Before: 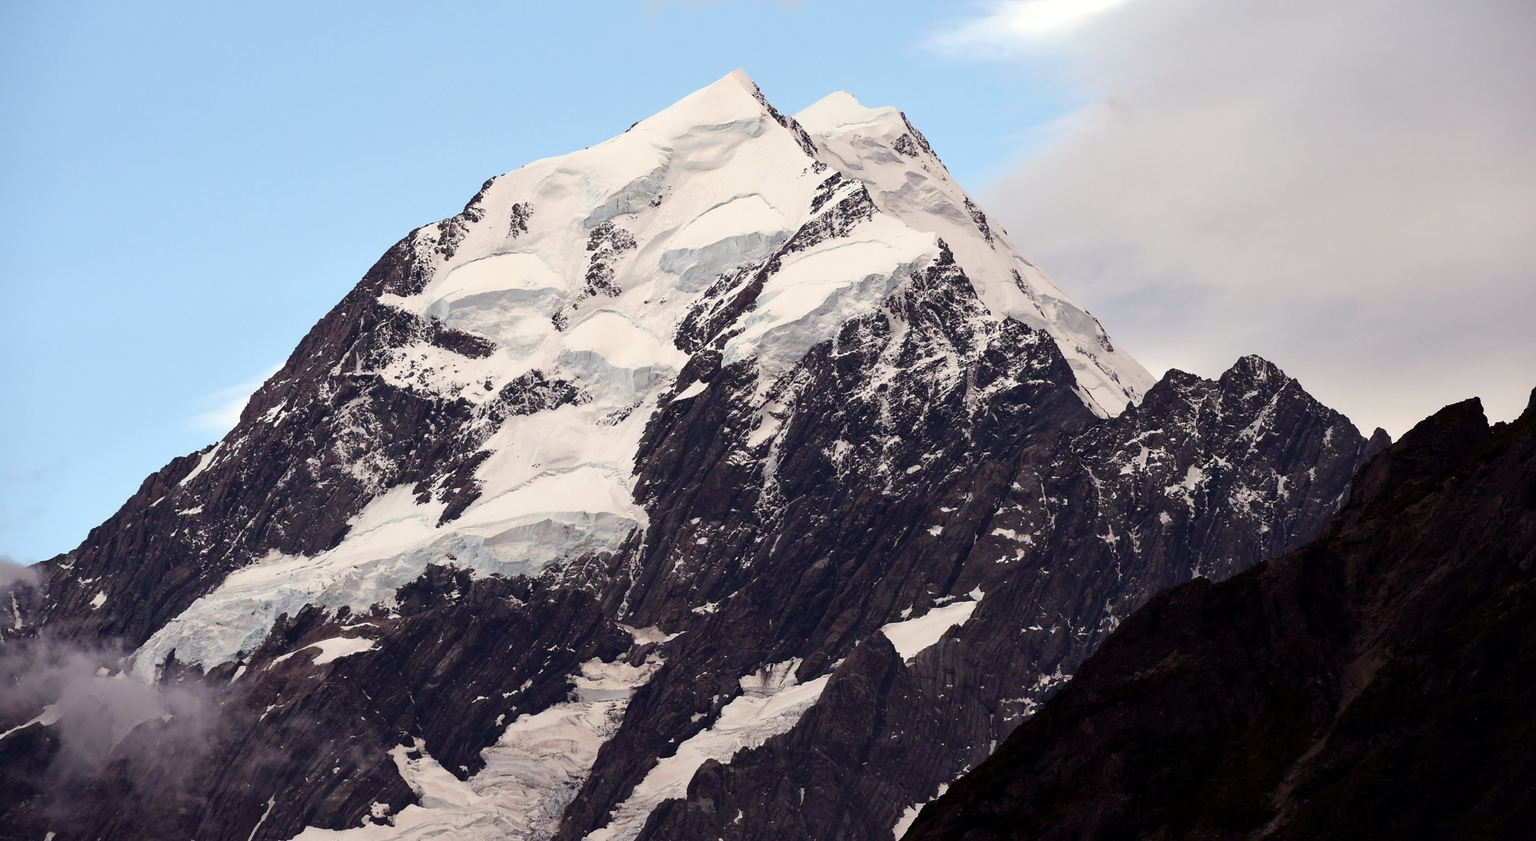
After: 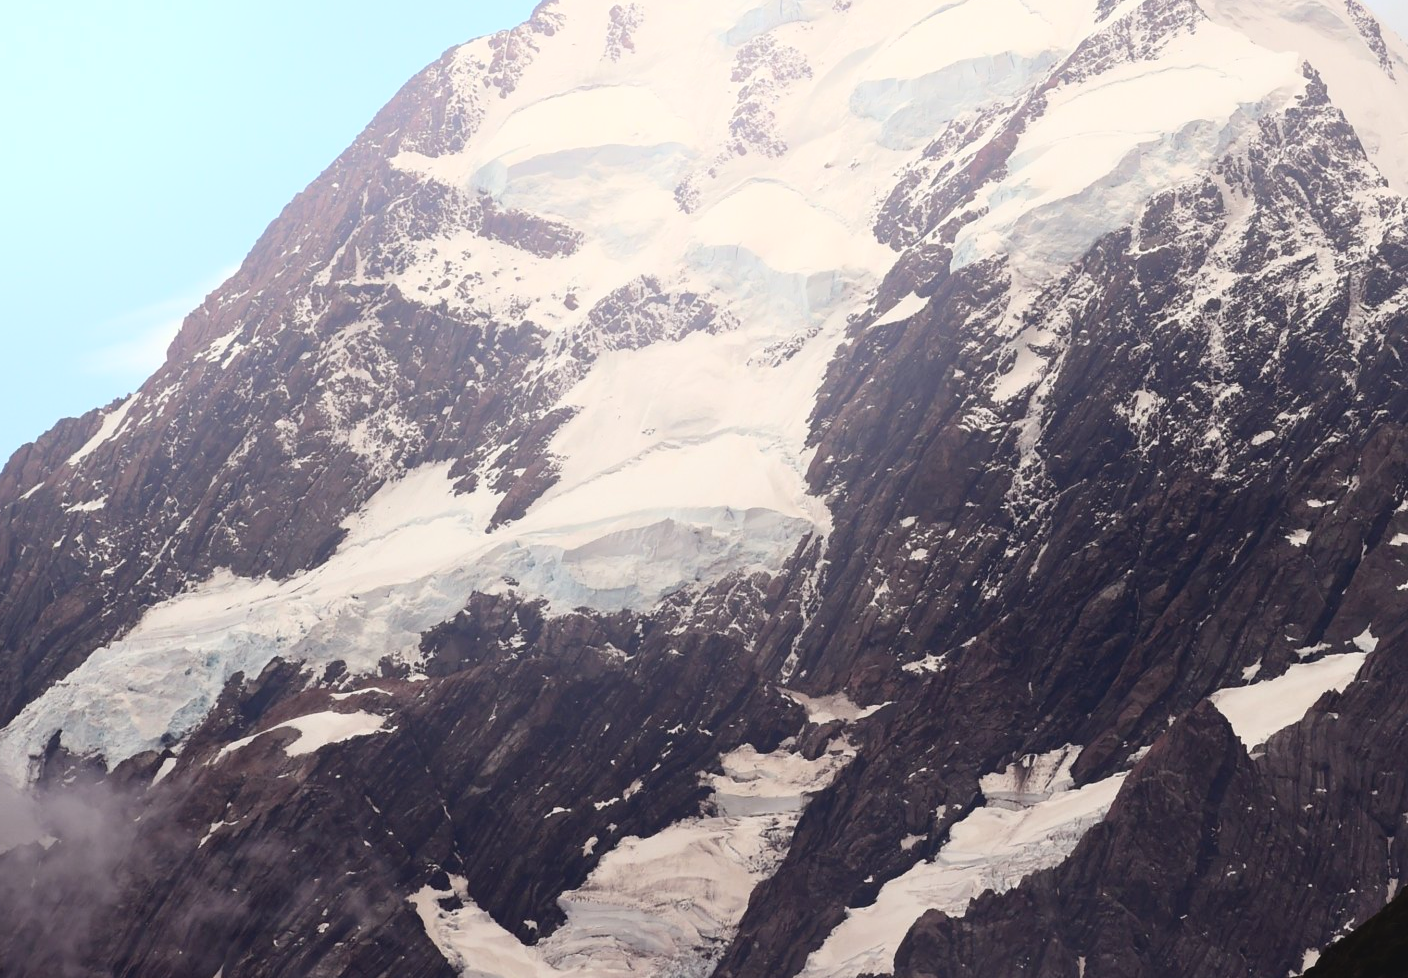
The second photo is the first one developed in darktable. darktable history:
bloom: size 38%, threshold 95%, strength 30%
crop: left 8.966%, top 23.852%, right 34.699%, bottom 4.703%
